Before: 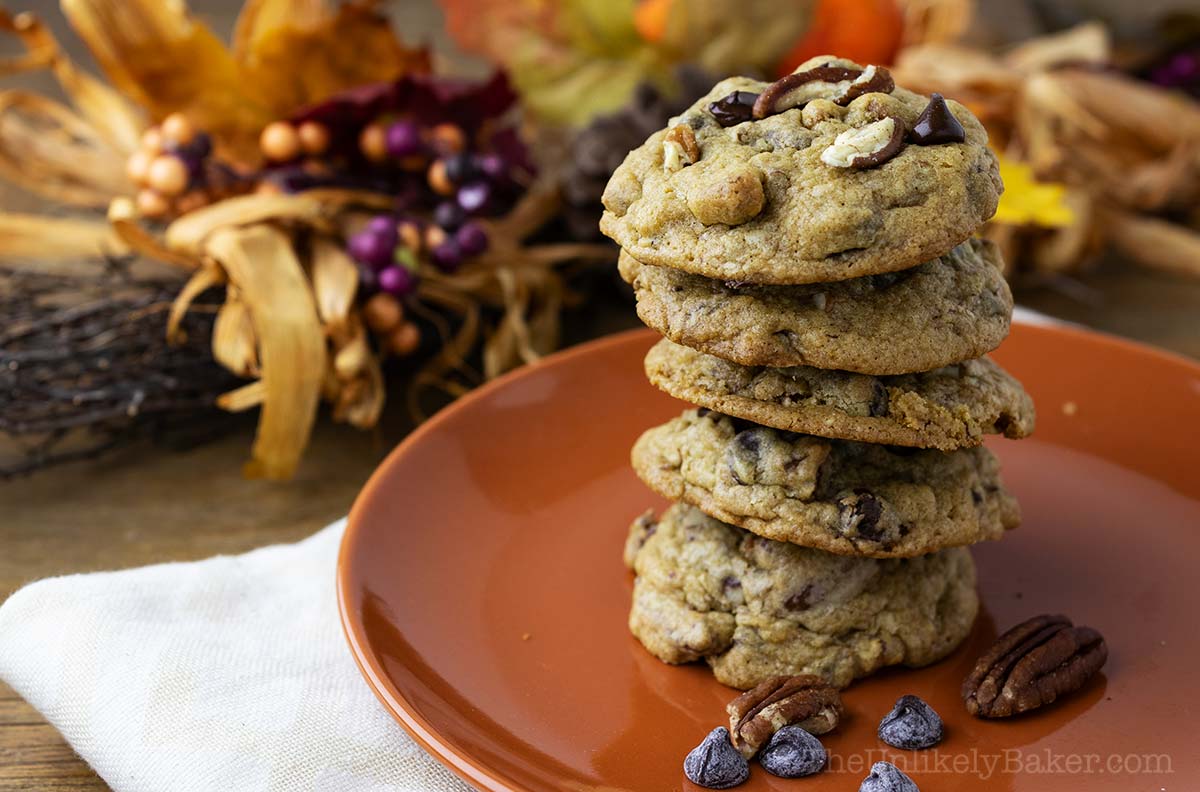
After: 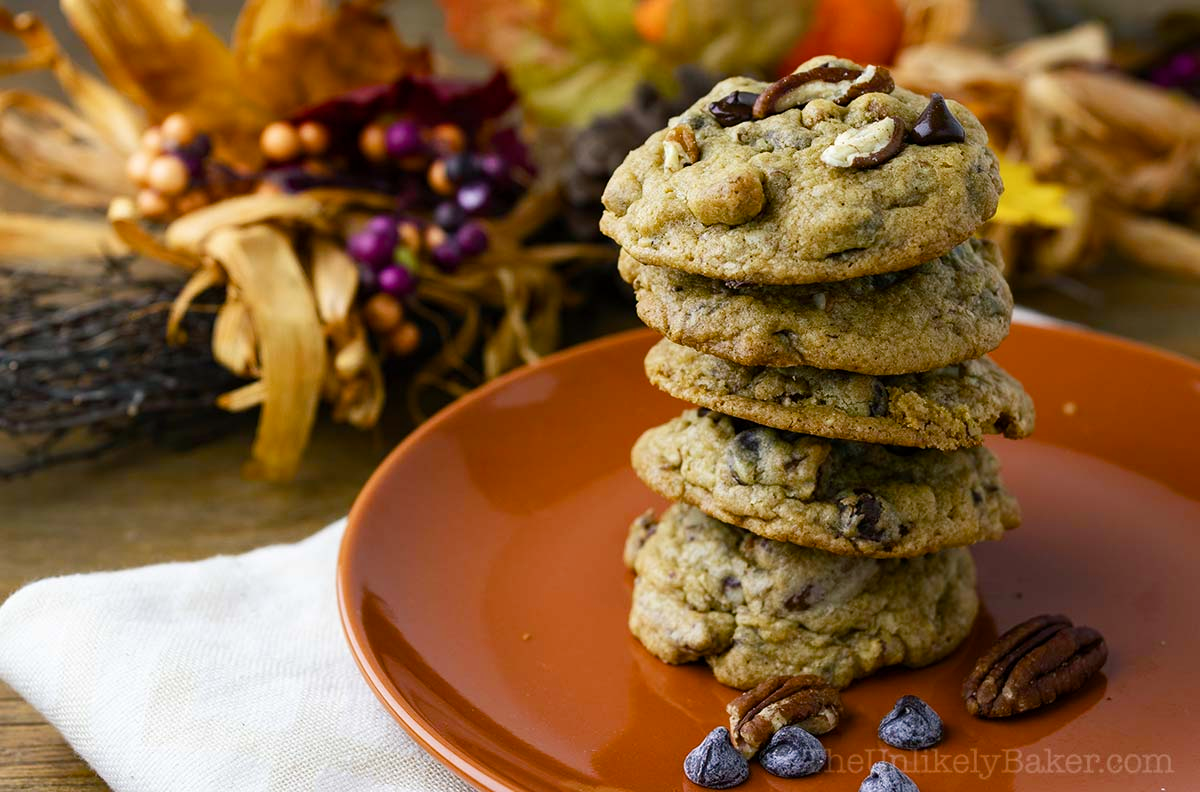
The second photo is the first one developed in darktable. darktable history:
color balance rgb: shadows lift › luminance -7.765%, shadows lift › chroma 2.432%, shadows lift › hue 201.64°, perceptual saturation grading › global saturation 20%, perceptual saturation grading › highlights -25.202%, perceptual saturation grading › shadows 24.667%
